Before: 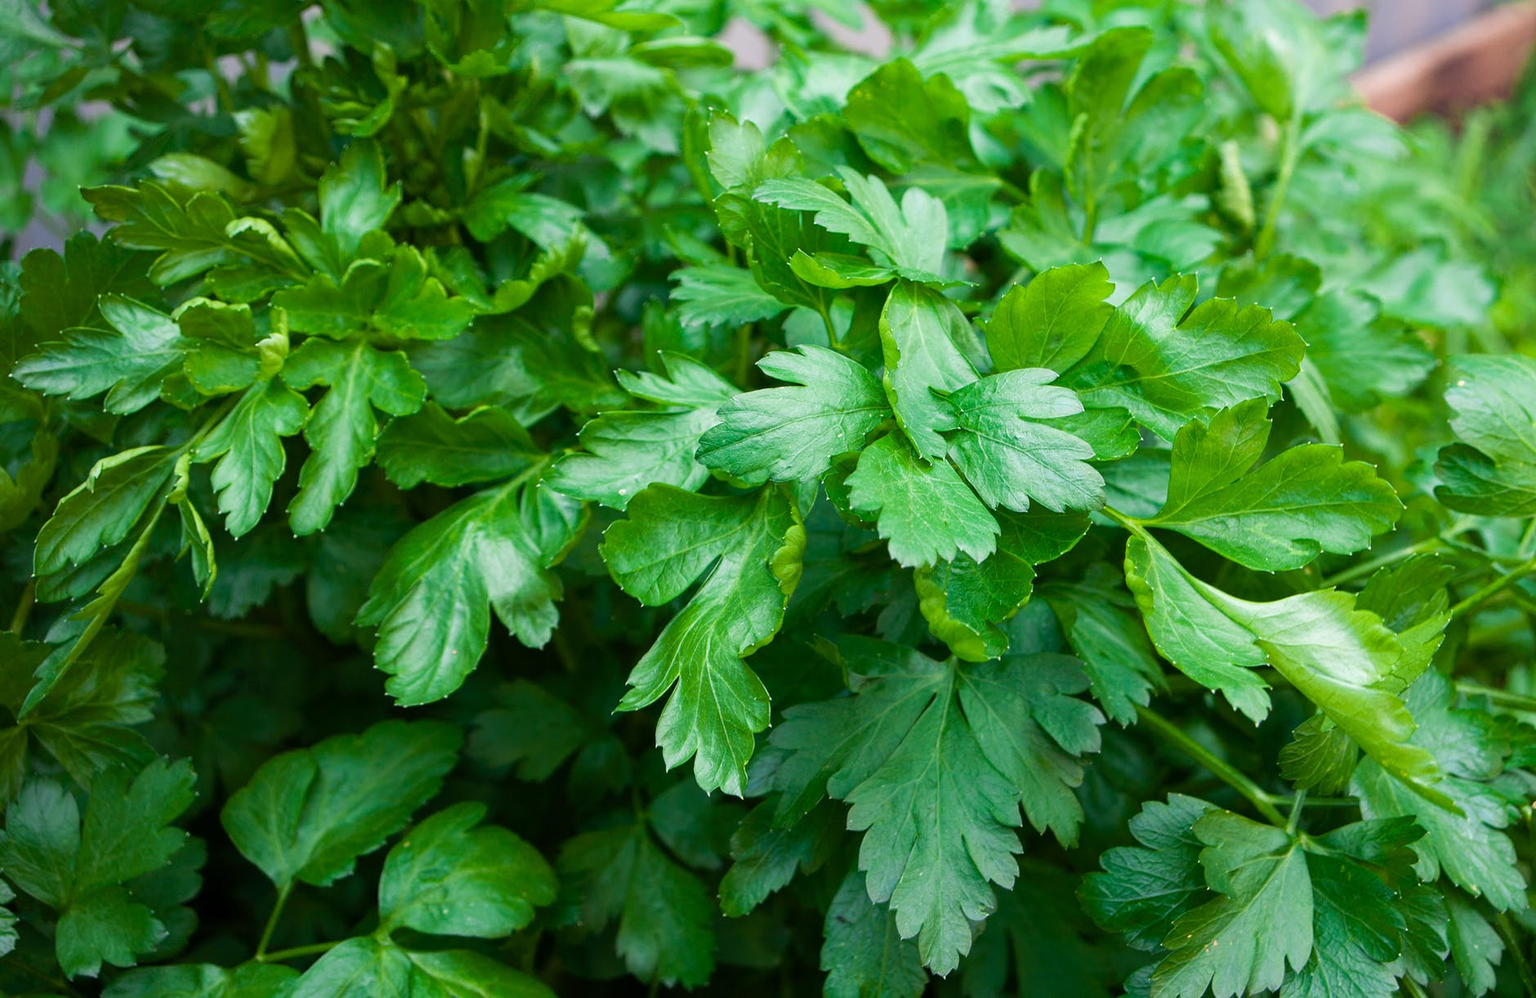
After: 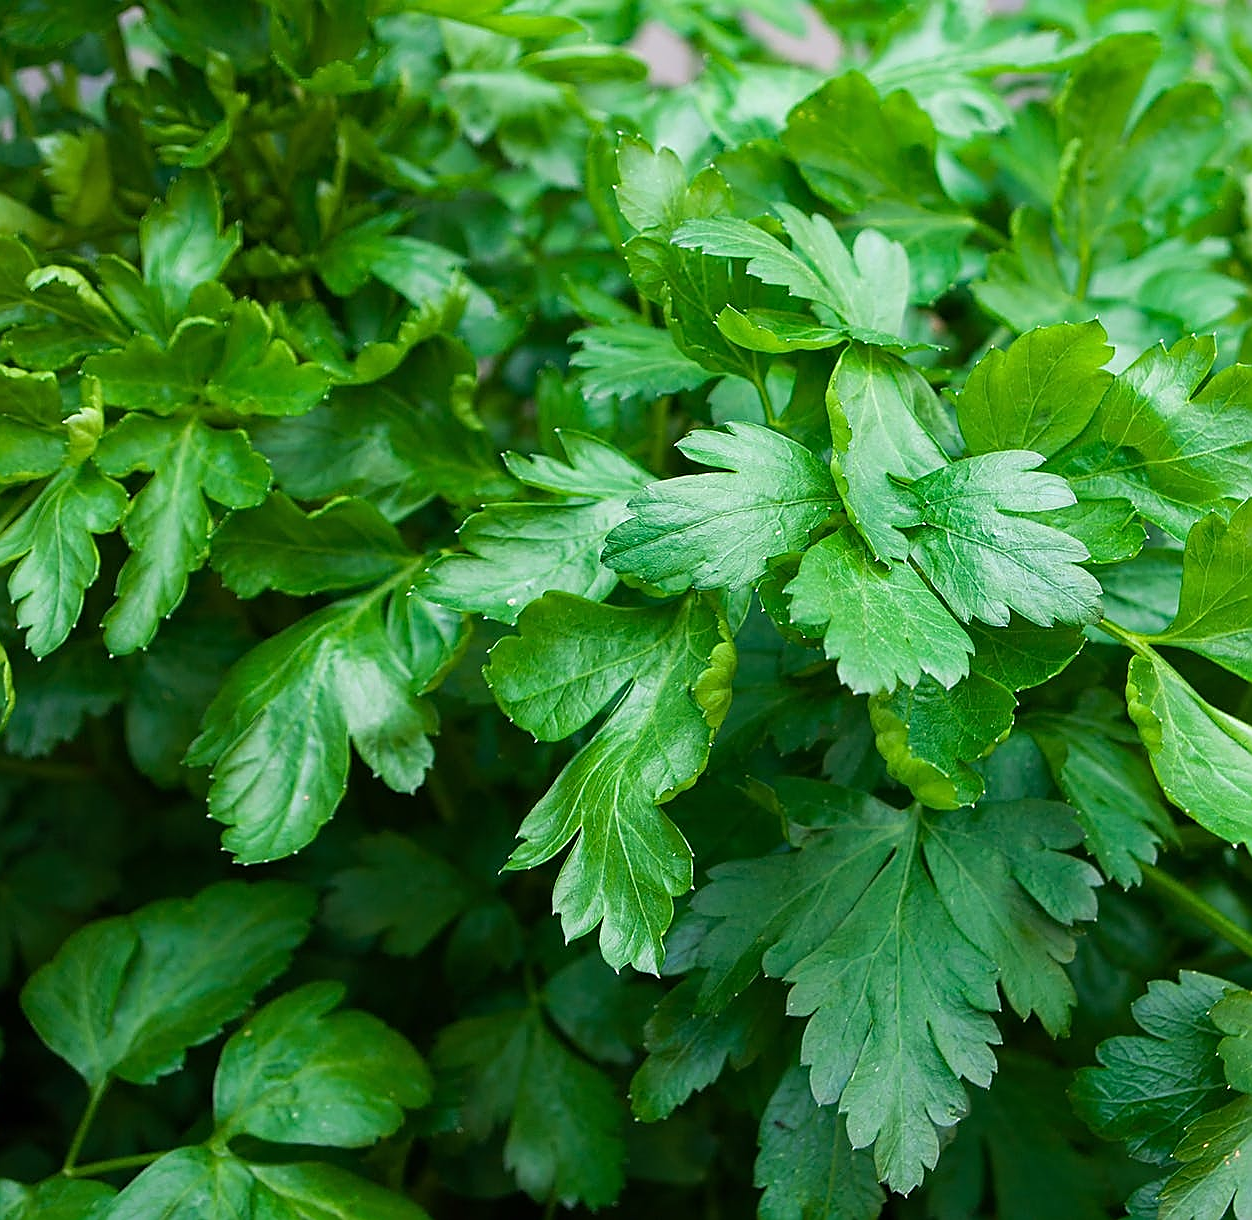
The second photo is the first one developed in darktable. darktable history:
sharpen: radius 1.418, amount 1.251, threshold 0.617
crop and rotate: left 13.344%, right 20.028%
